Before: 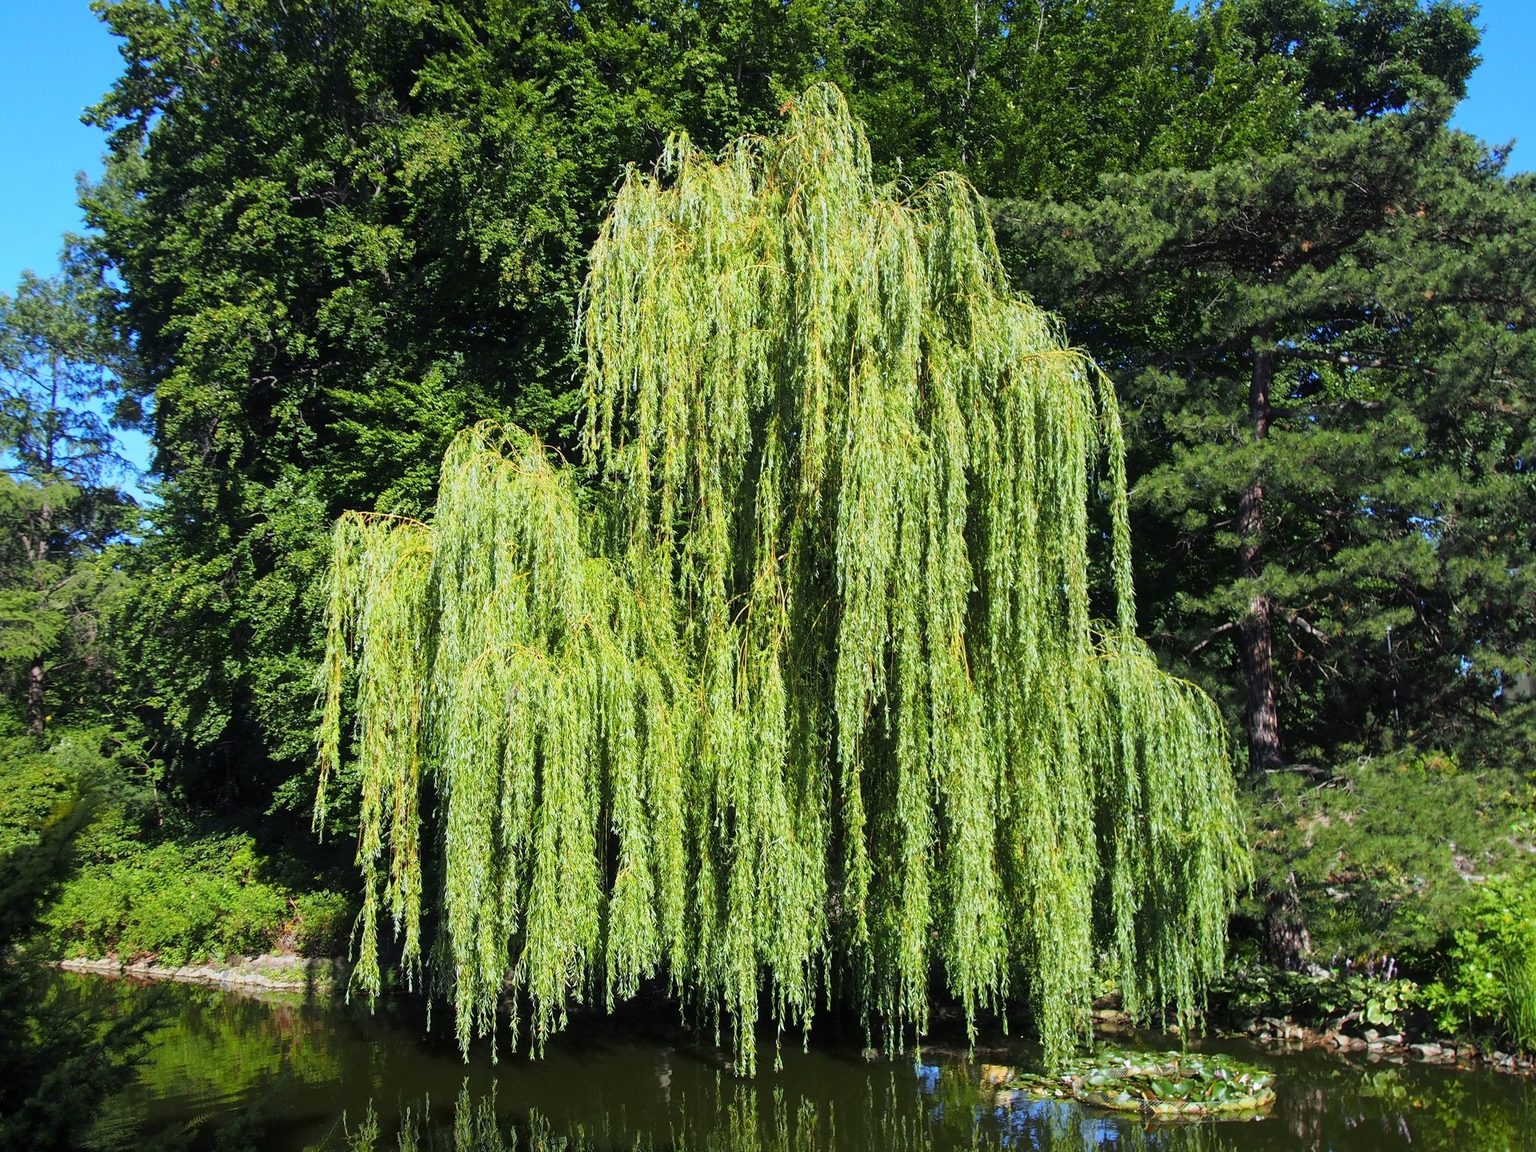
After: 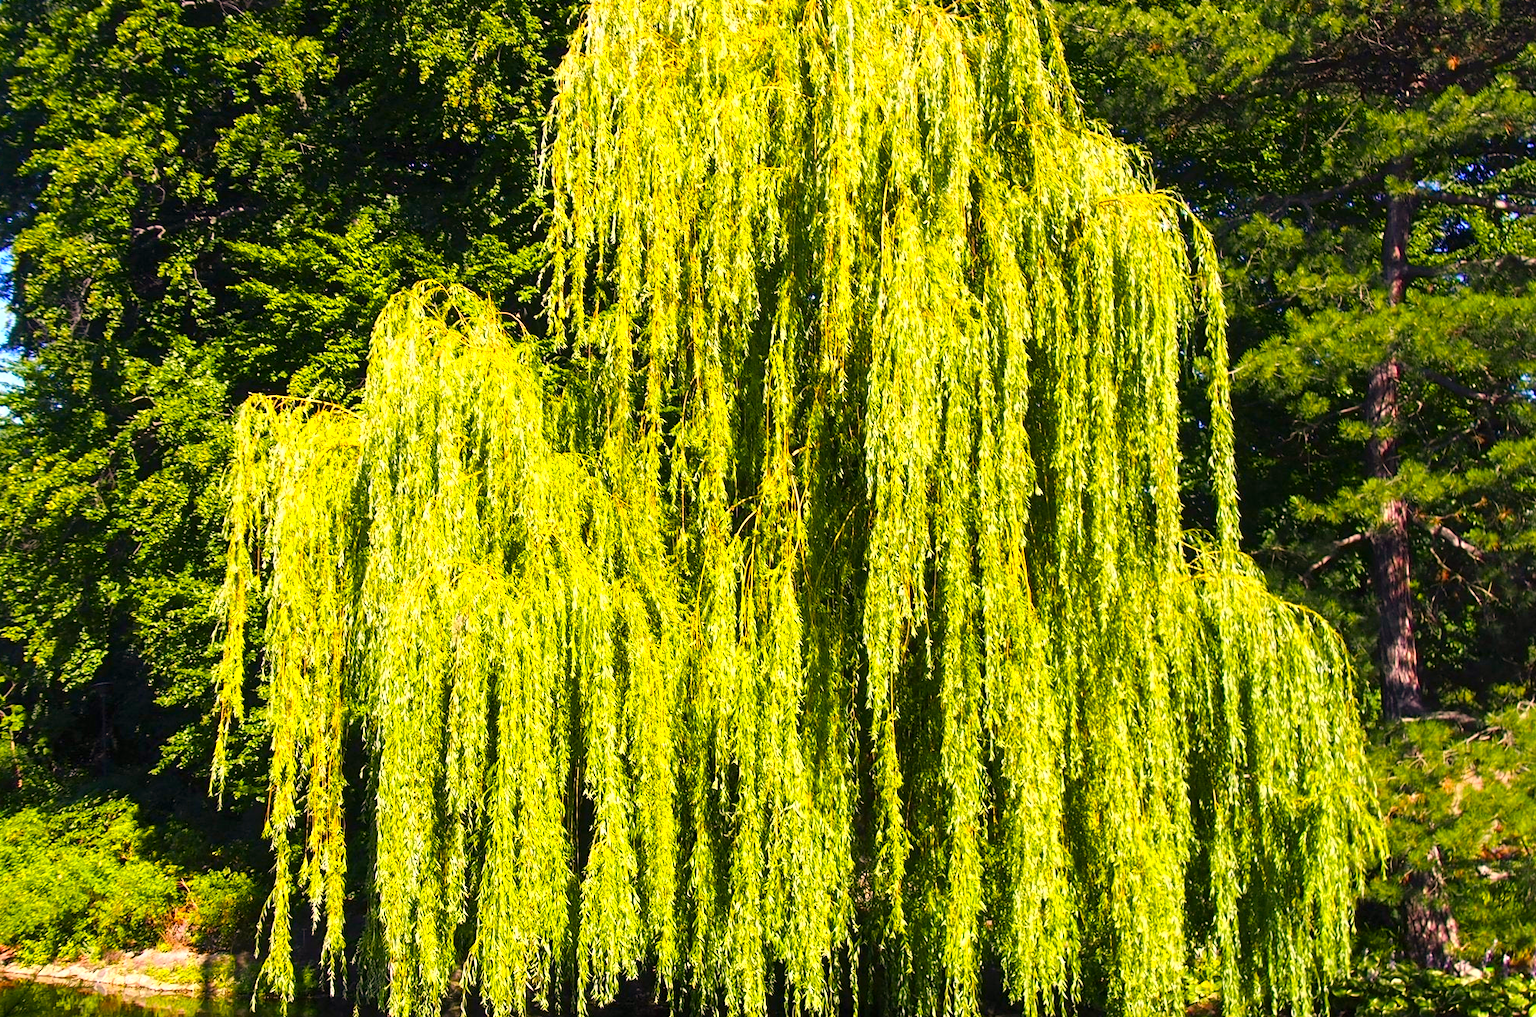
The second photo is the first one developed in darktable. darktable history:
color balance rgb: power › hue 307.58°, highlights gain › luminance 17.602%, perceptual saturation grading › global saturation 20.904%, perceptual saturation grading › highlights -19.951%, perceptual saturation grading › shadows 29.866%, global vibrance 50.636%
color correction: highlights a* 20.99, highlights b* 19.89
exposure: exposure 0.408 EV, compensate highlight preservation false
crop: left 9.465%, top 17.061%, right 10.591%, bottom 12.368%
